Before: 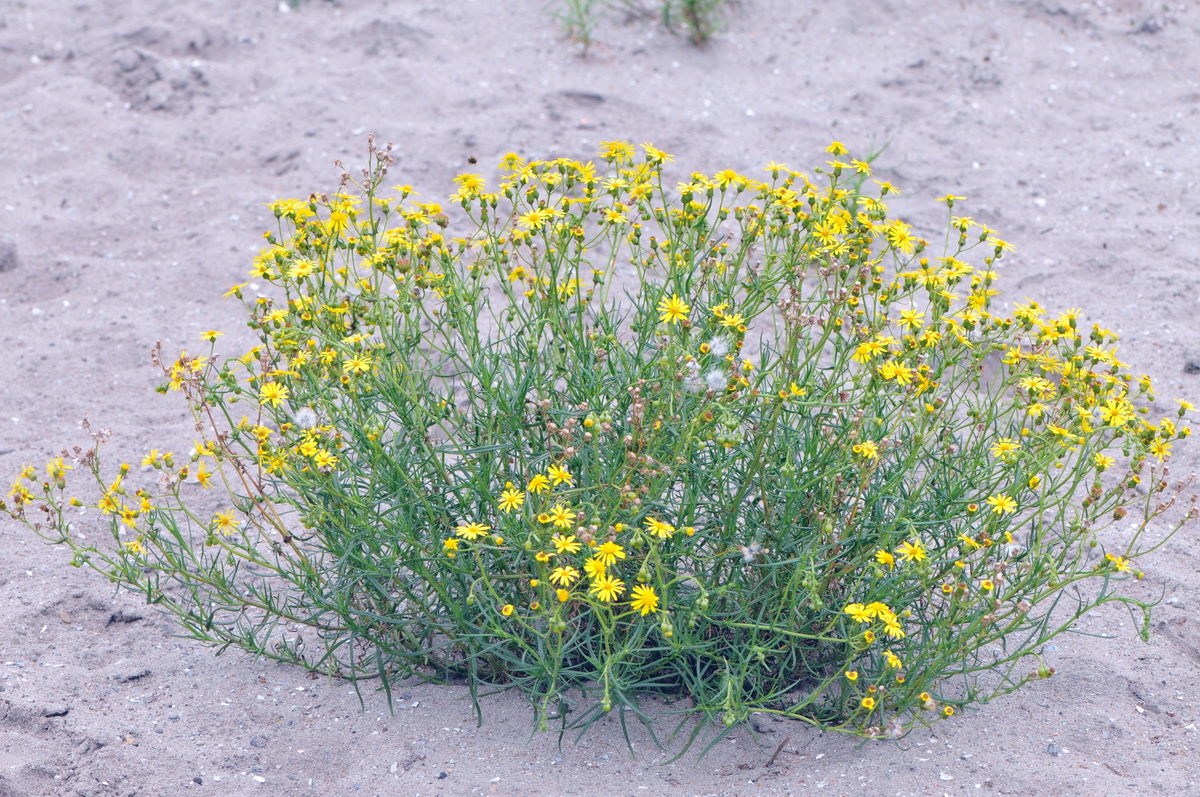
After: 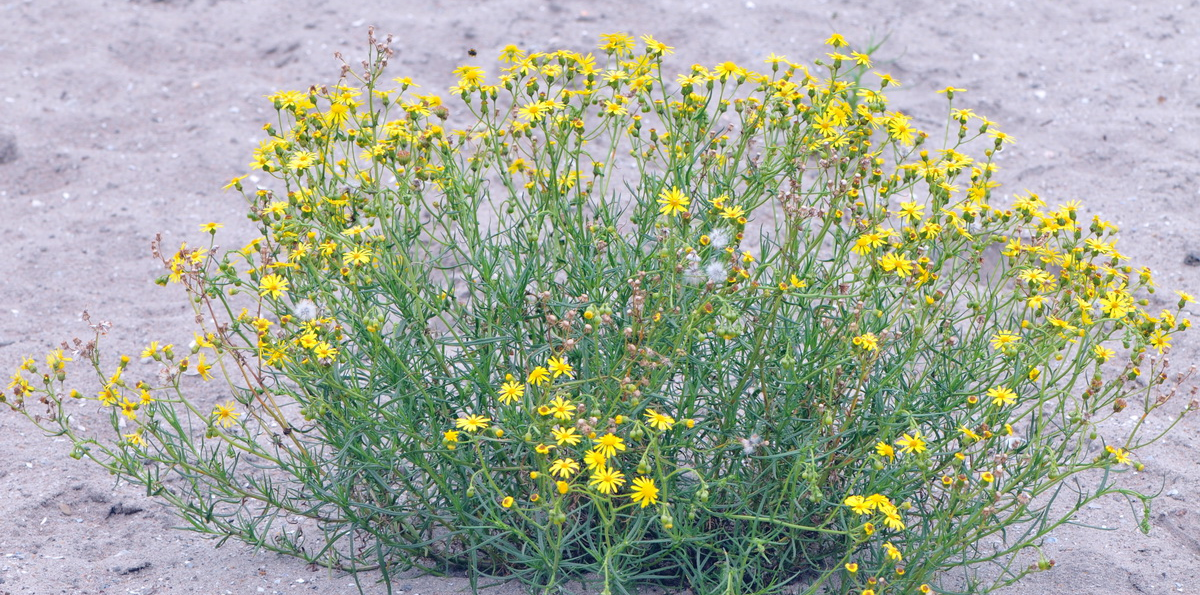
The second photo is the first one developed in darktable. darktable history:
crop: top 13.653%, bottom 11.361%
